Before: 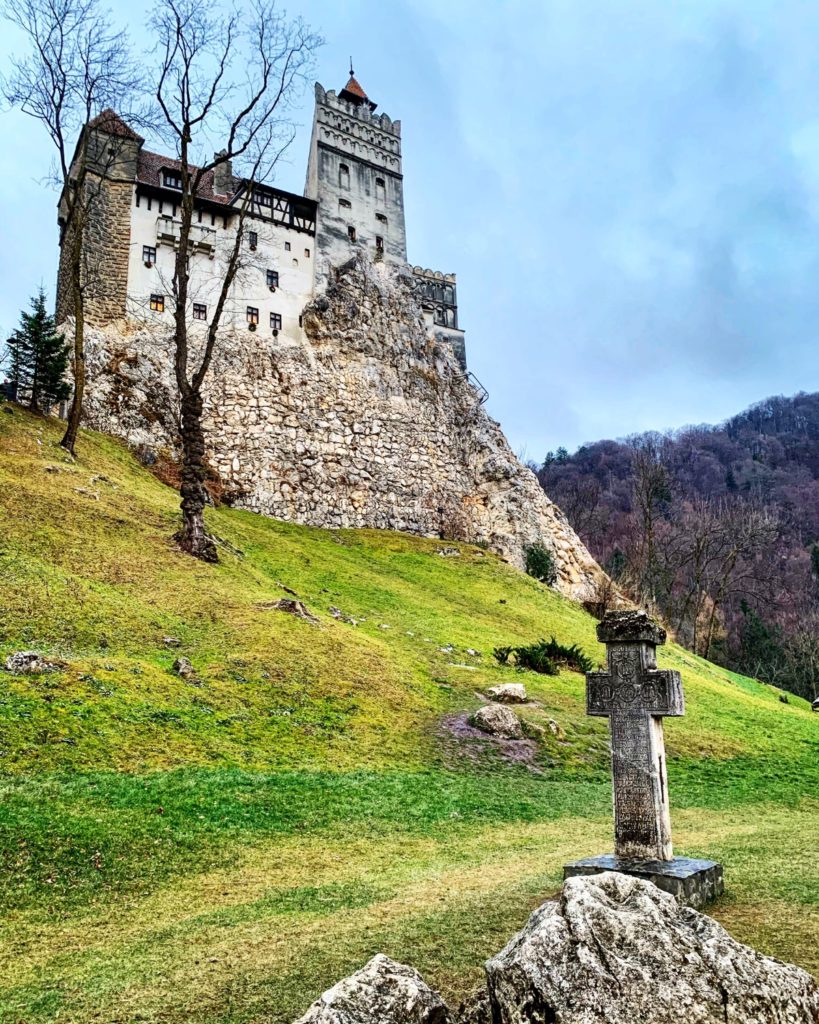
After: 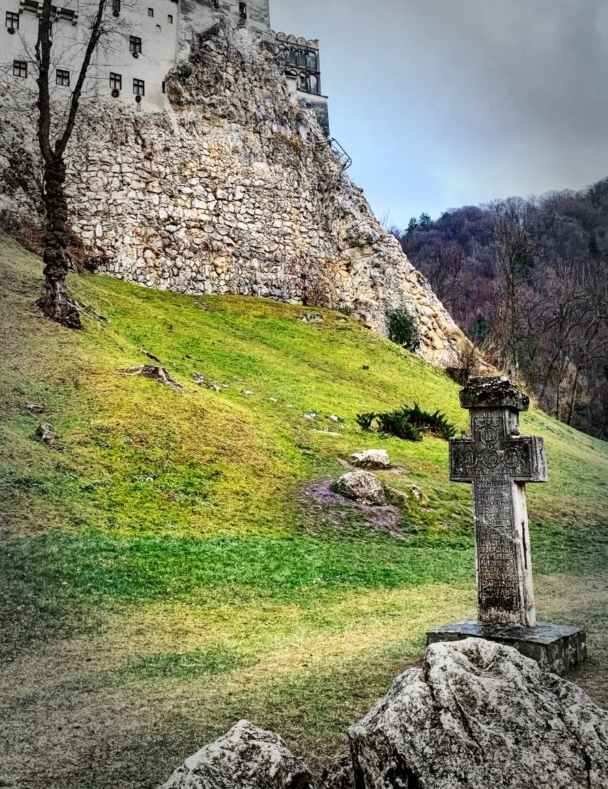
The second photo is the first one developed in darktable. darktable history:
vignetting: fall-off start 66.26%, fall-off radius 39.57%, saturation -0.654, automatic ratio true, width/height ratio 0.668
crop: left 16.838%, top 22.926%, right 8.868%
